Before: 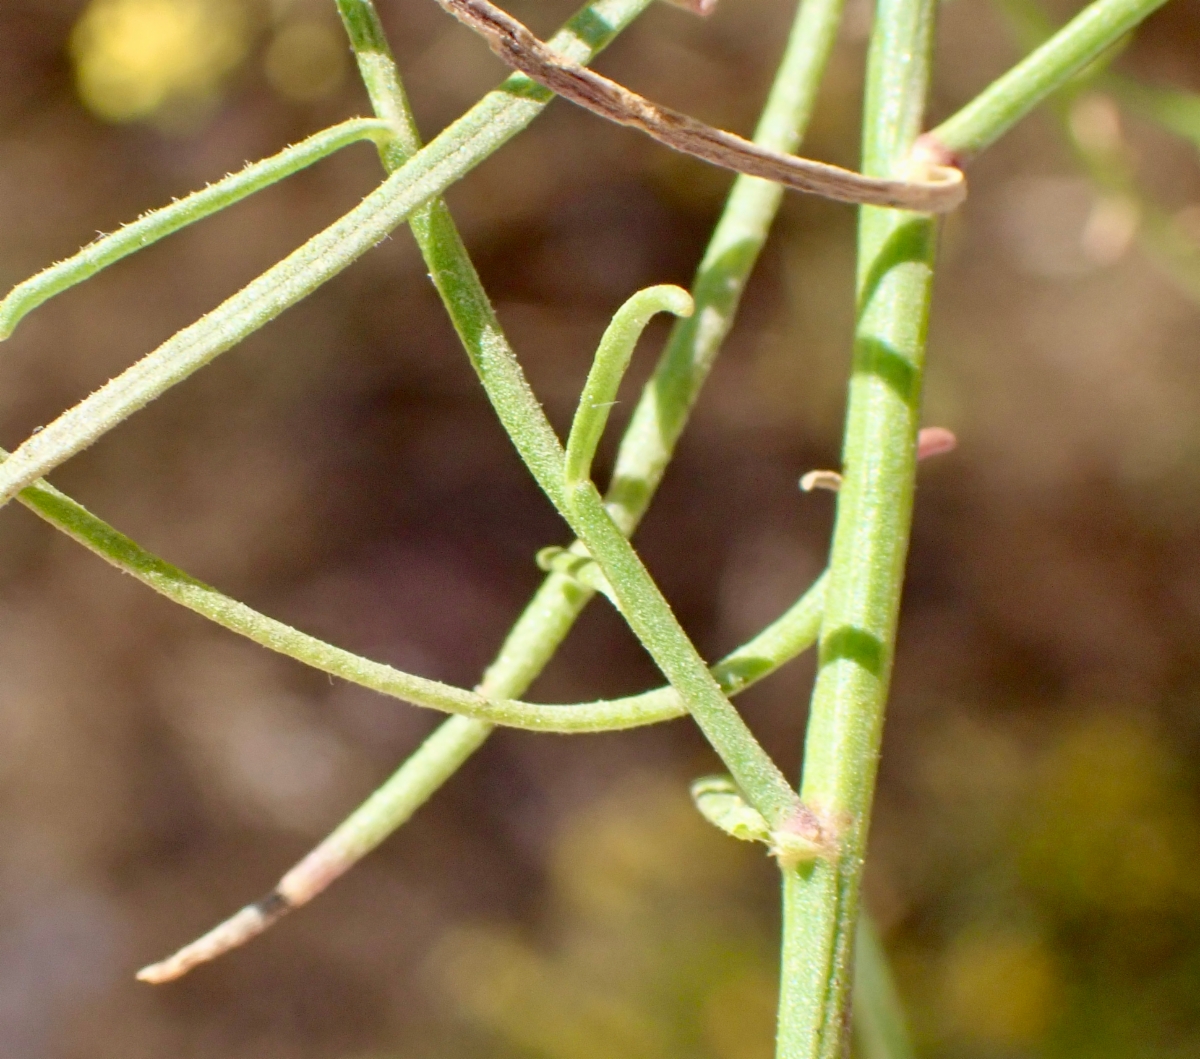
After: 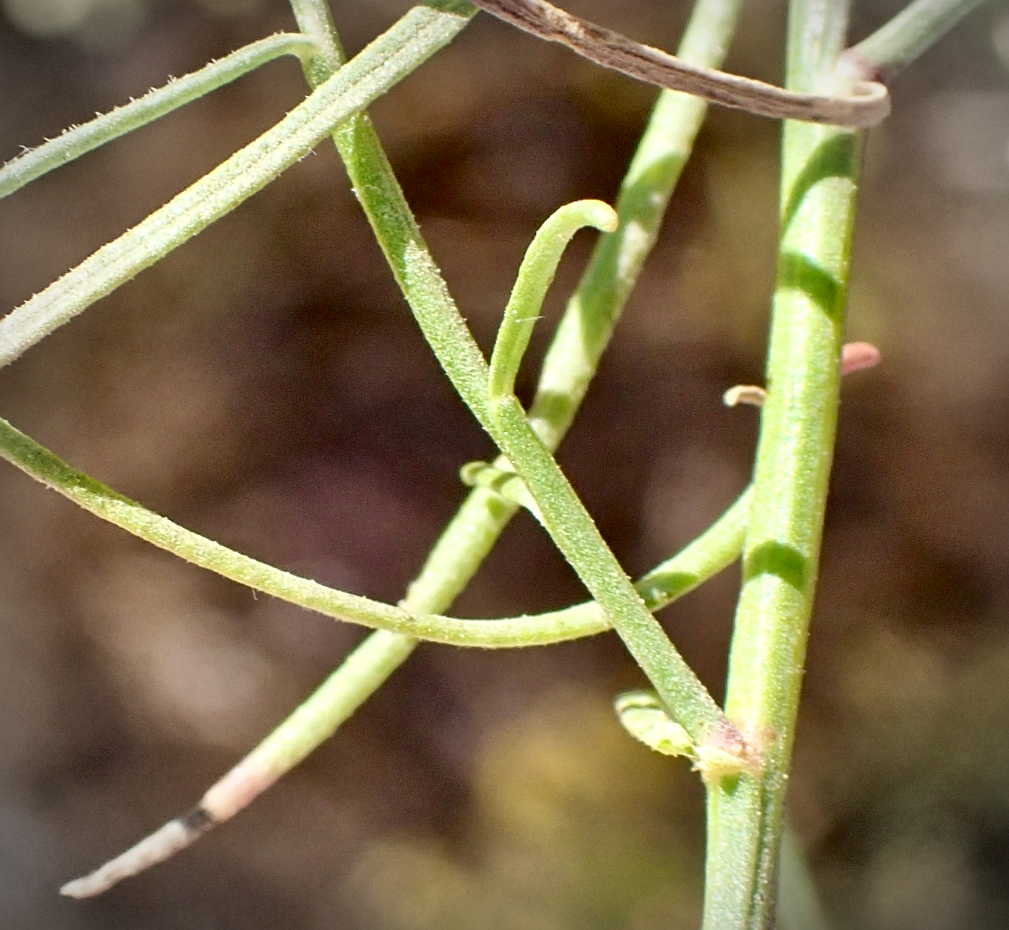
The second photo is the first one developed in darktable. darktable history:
local contrast: mode bilateral grid, contrast 25, coarseness 46, detail 151%, midtone range 0.2
sharpen: amount 0.494
crop: left 6.355%, top 8.112%, right 9.547%, bottom 4.062%
vignetting: brightness -0.45, saturation -0.687, center (0, 0.004), automatic ratio true
